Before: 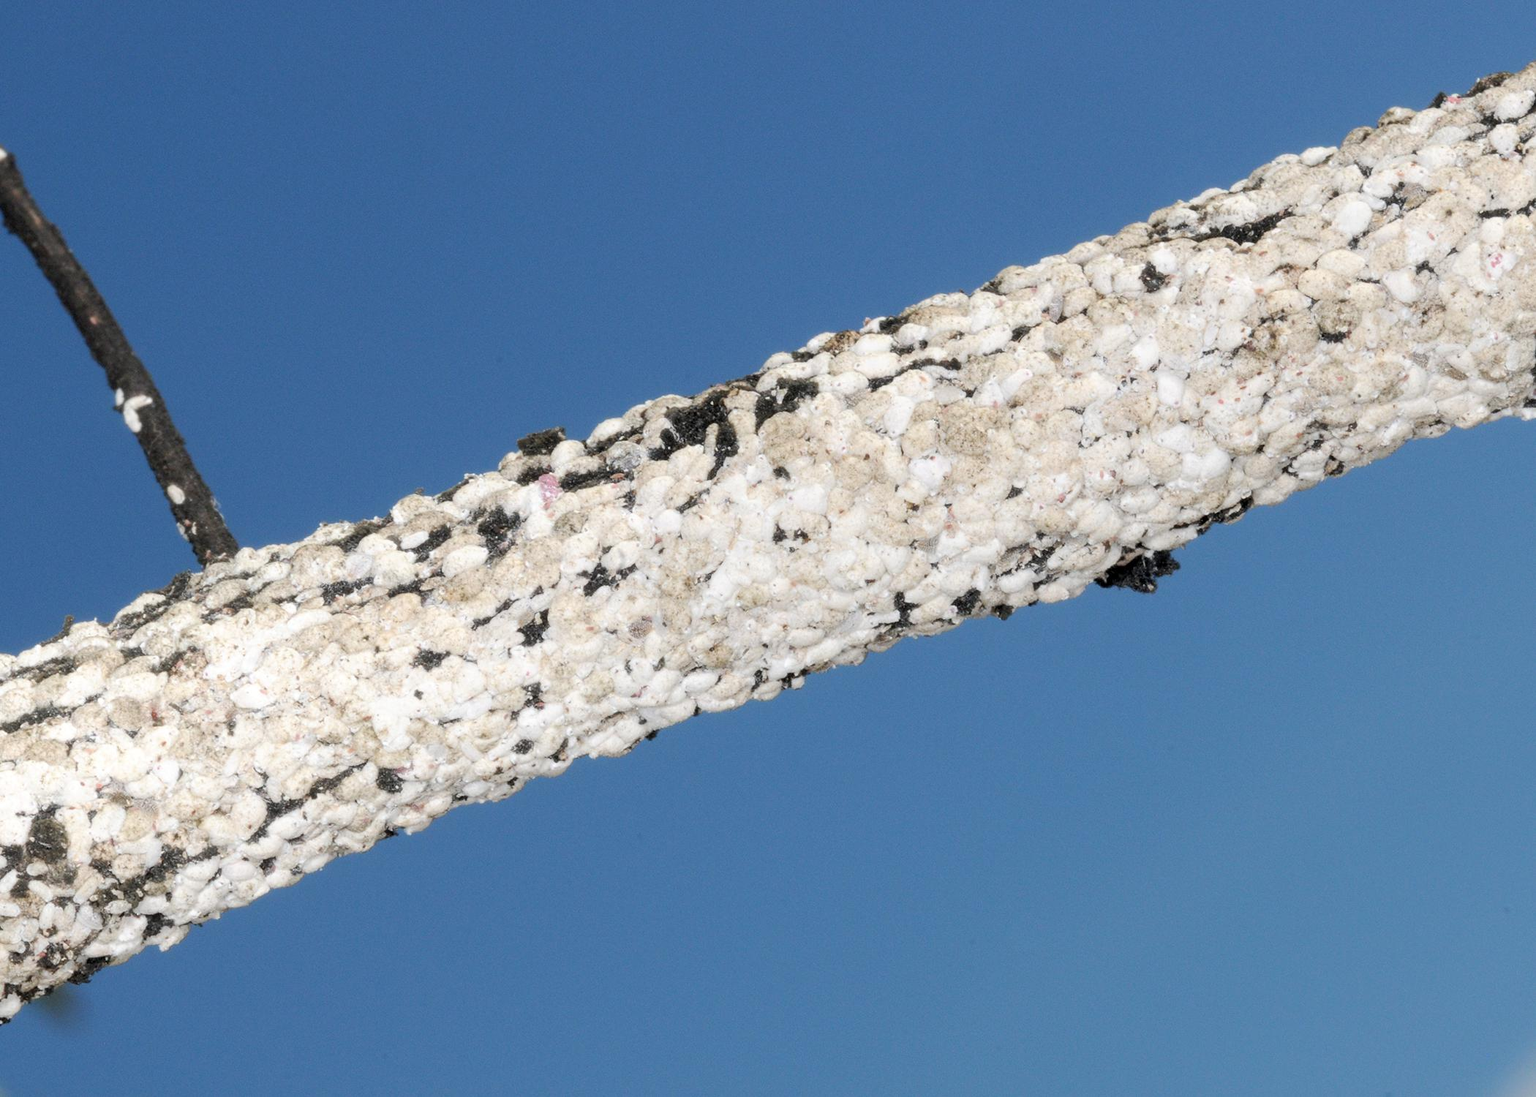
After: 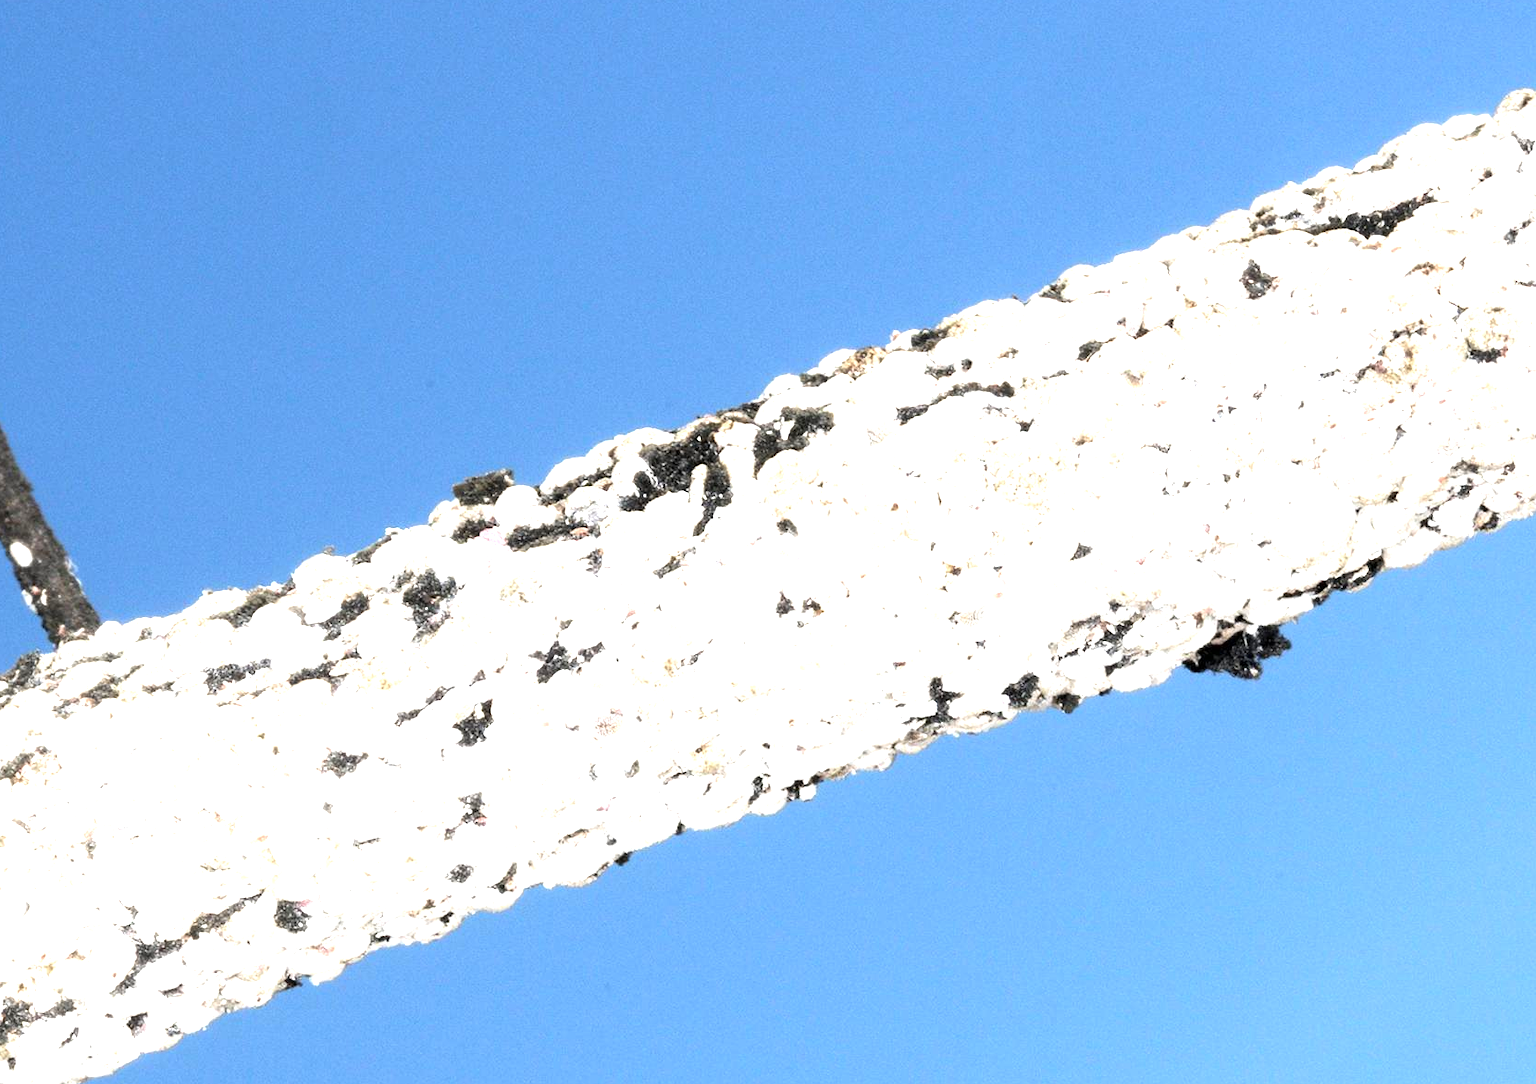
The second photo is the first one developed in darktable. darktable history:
tone equalizer: -8 EV -0.413 EV, -7 EV -0.393 EV, -6 EV -0.303 EV, -5 EV -0.208 EV, -3 EV 0.238 EV, -2 EV 0.334 EV, -1 EV 0.394 EV, +0 EV 0.397 EV, edges refinement/feathering 500, mask exposure compensation -1.57 EV, preserve details no
crop and rotate: left 10.475%, top 5.153%, right 10.431%, bottom 16.691%
exposure: exposure 1.091 EV, compensate exposure bias true, compensate highlight preservation false
